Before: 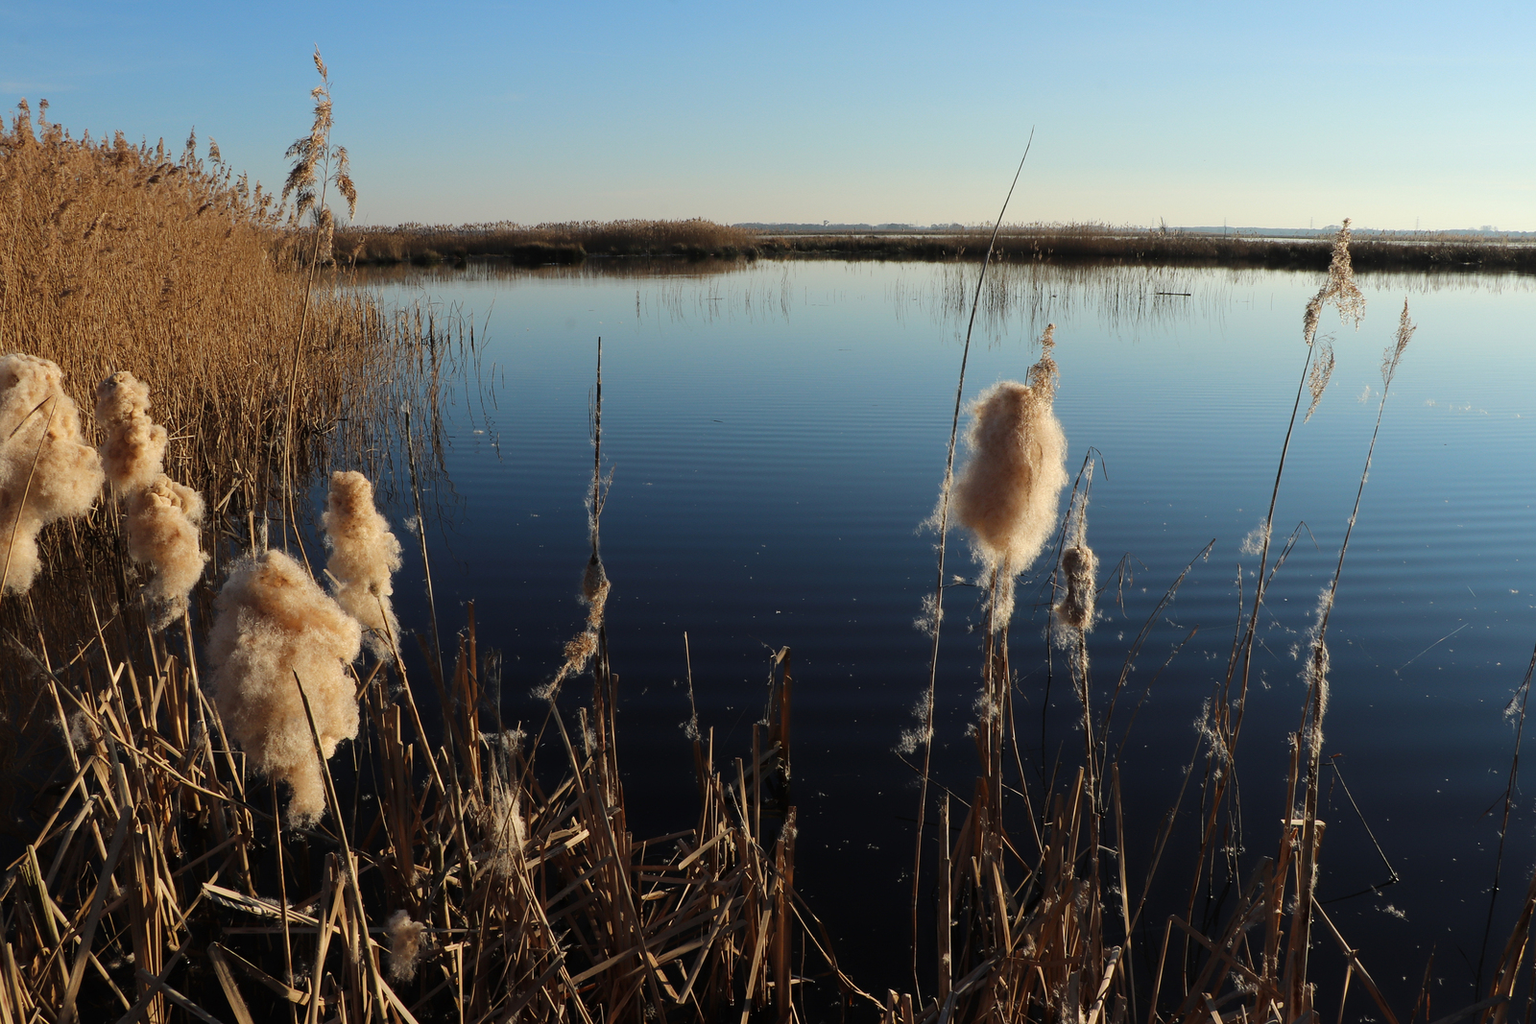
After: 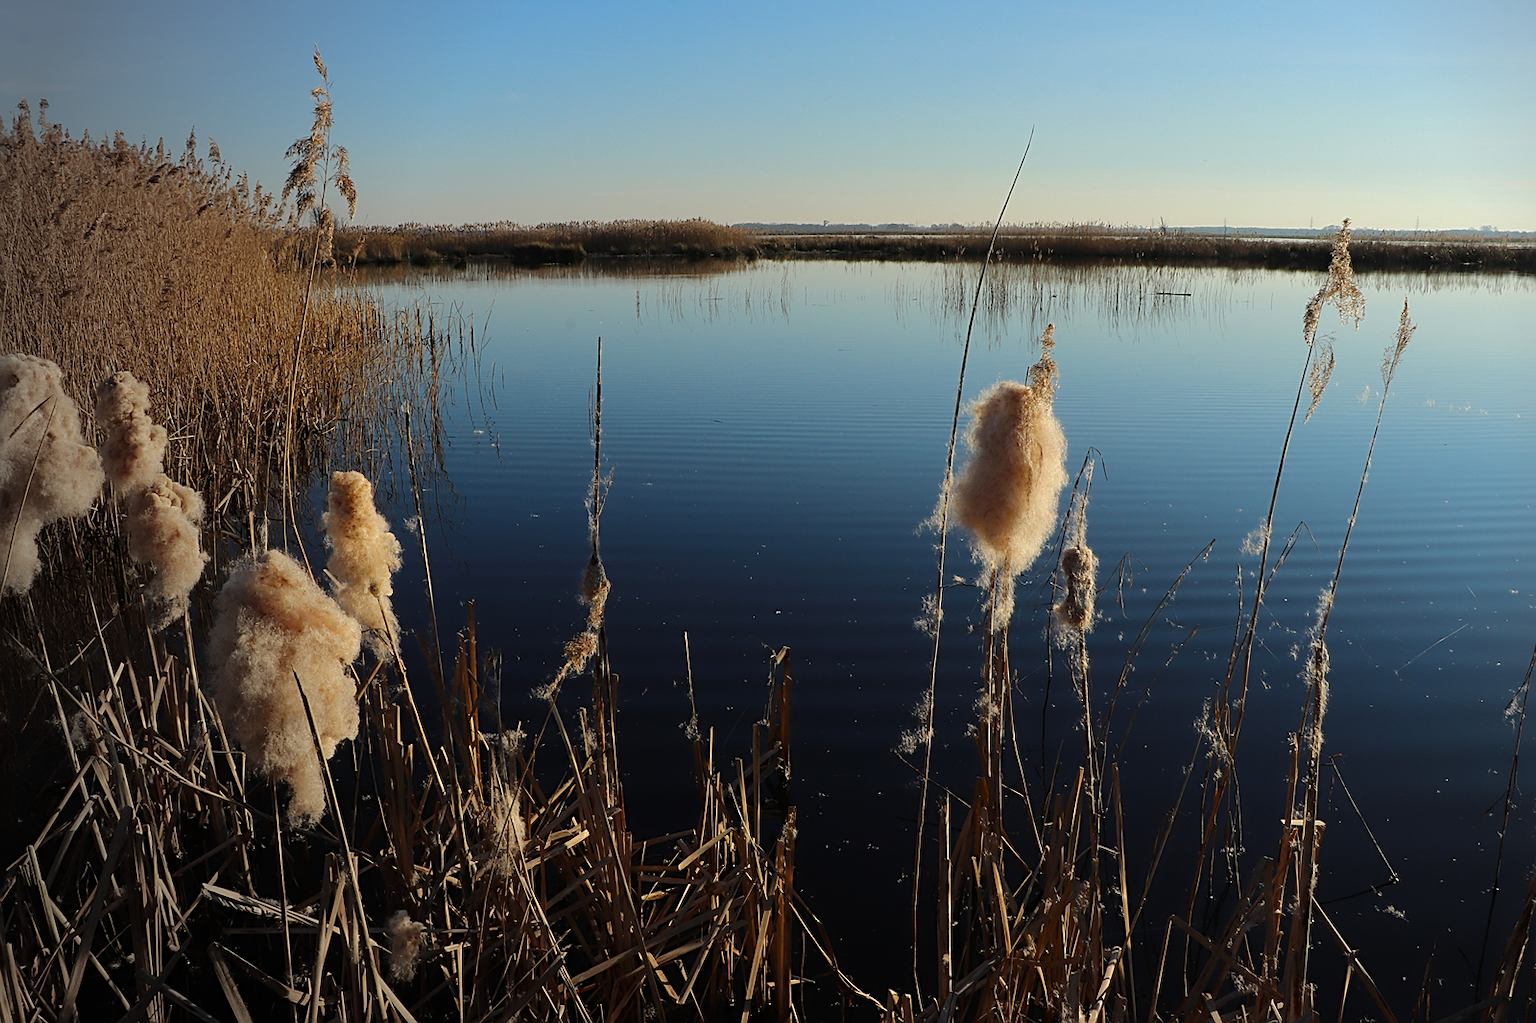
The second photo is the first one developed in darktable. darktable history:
vignetting: fall-off start 73.57%, center (0.22, -0.235)
crop: bottom 0.071%
sharpen: on, module defaults
color balance: output saturation 110%
shadows and highlights: shadows -20, white point adjustment -2, highlights -35
